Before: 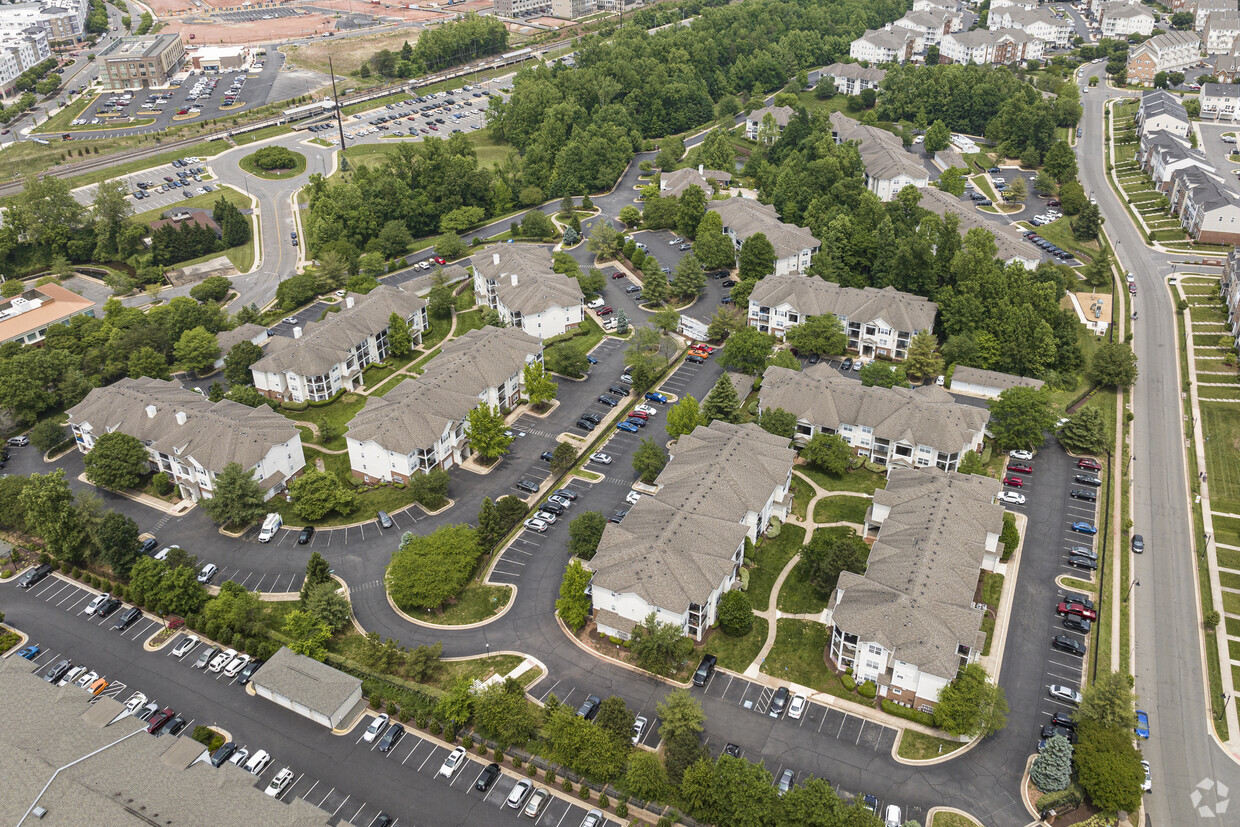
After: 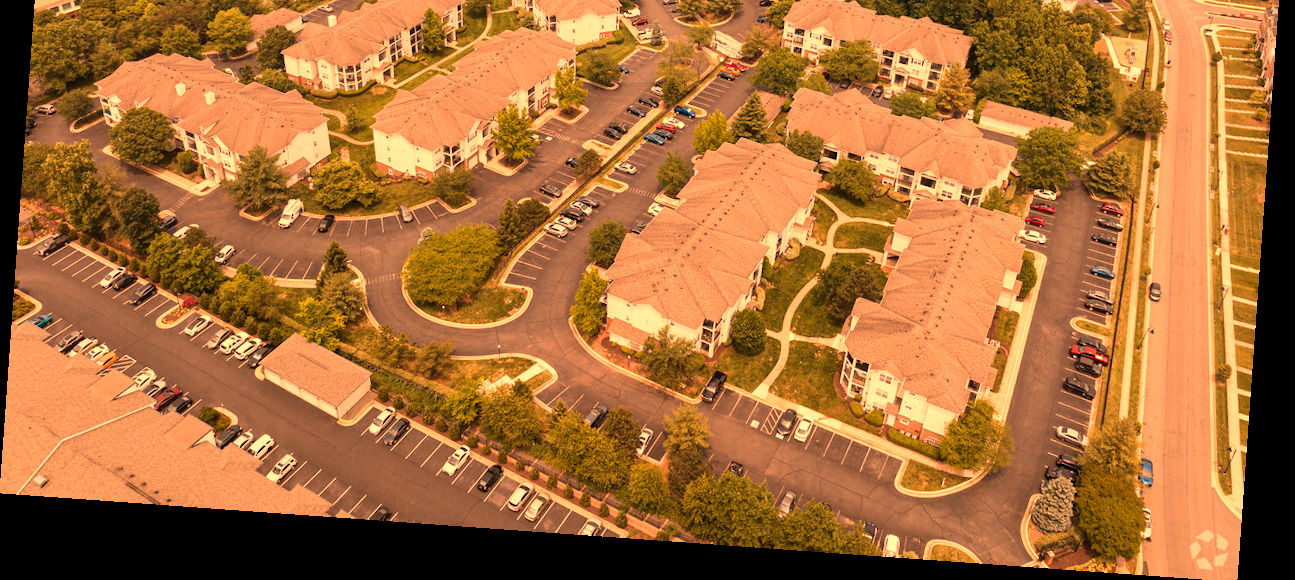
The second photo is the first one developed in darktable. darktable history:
rotate and perspective: rotation 4.1°, automatic cropping off
crop and rotate: top 36.435%
white balance: red 1.467, blue 0.684
